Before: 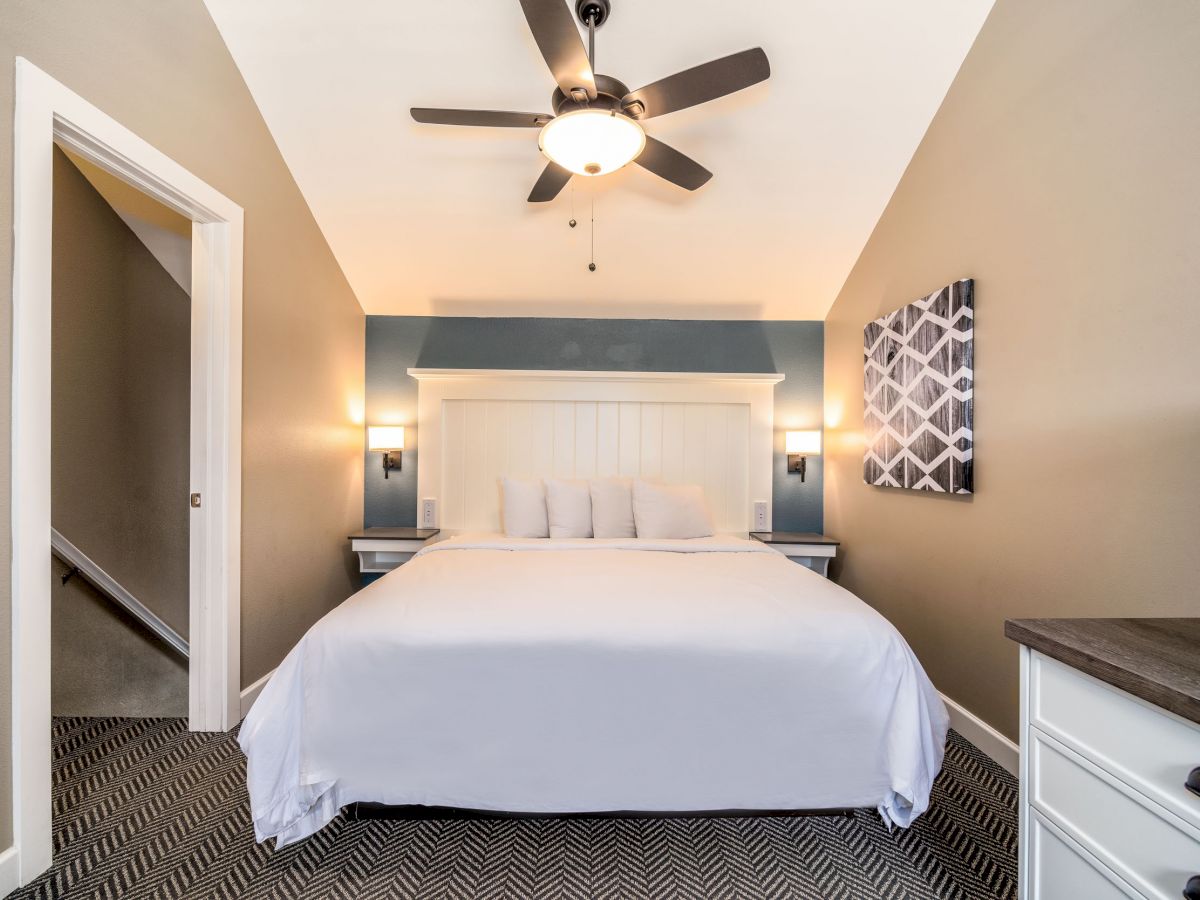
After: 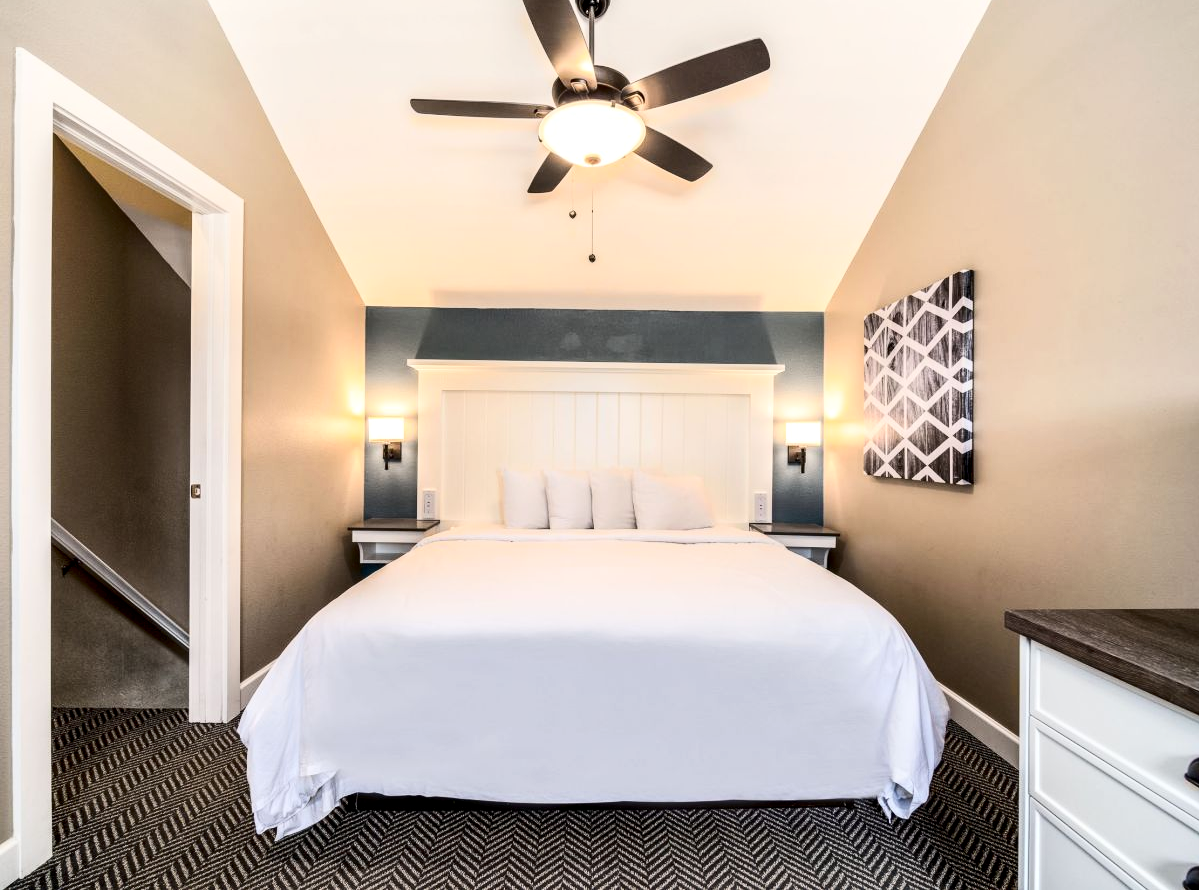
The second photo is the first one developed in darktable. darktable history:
local contrast: highlights 100%, shadows 100%, detail 120%, midtone range 0.2
crop: top 1.049%, right 0.001%
contrast brightness saturation: contrast 0.28
